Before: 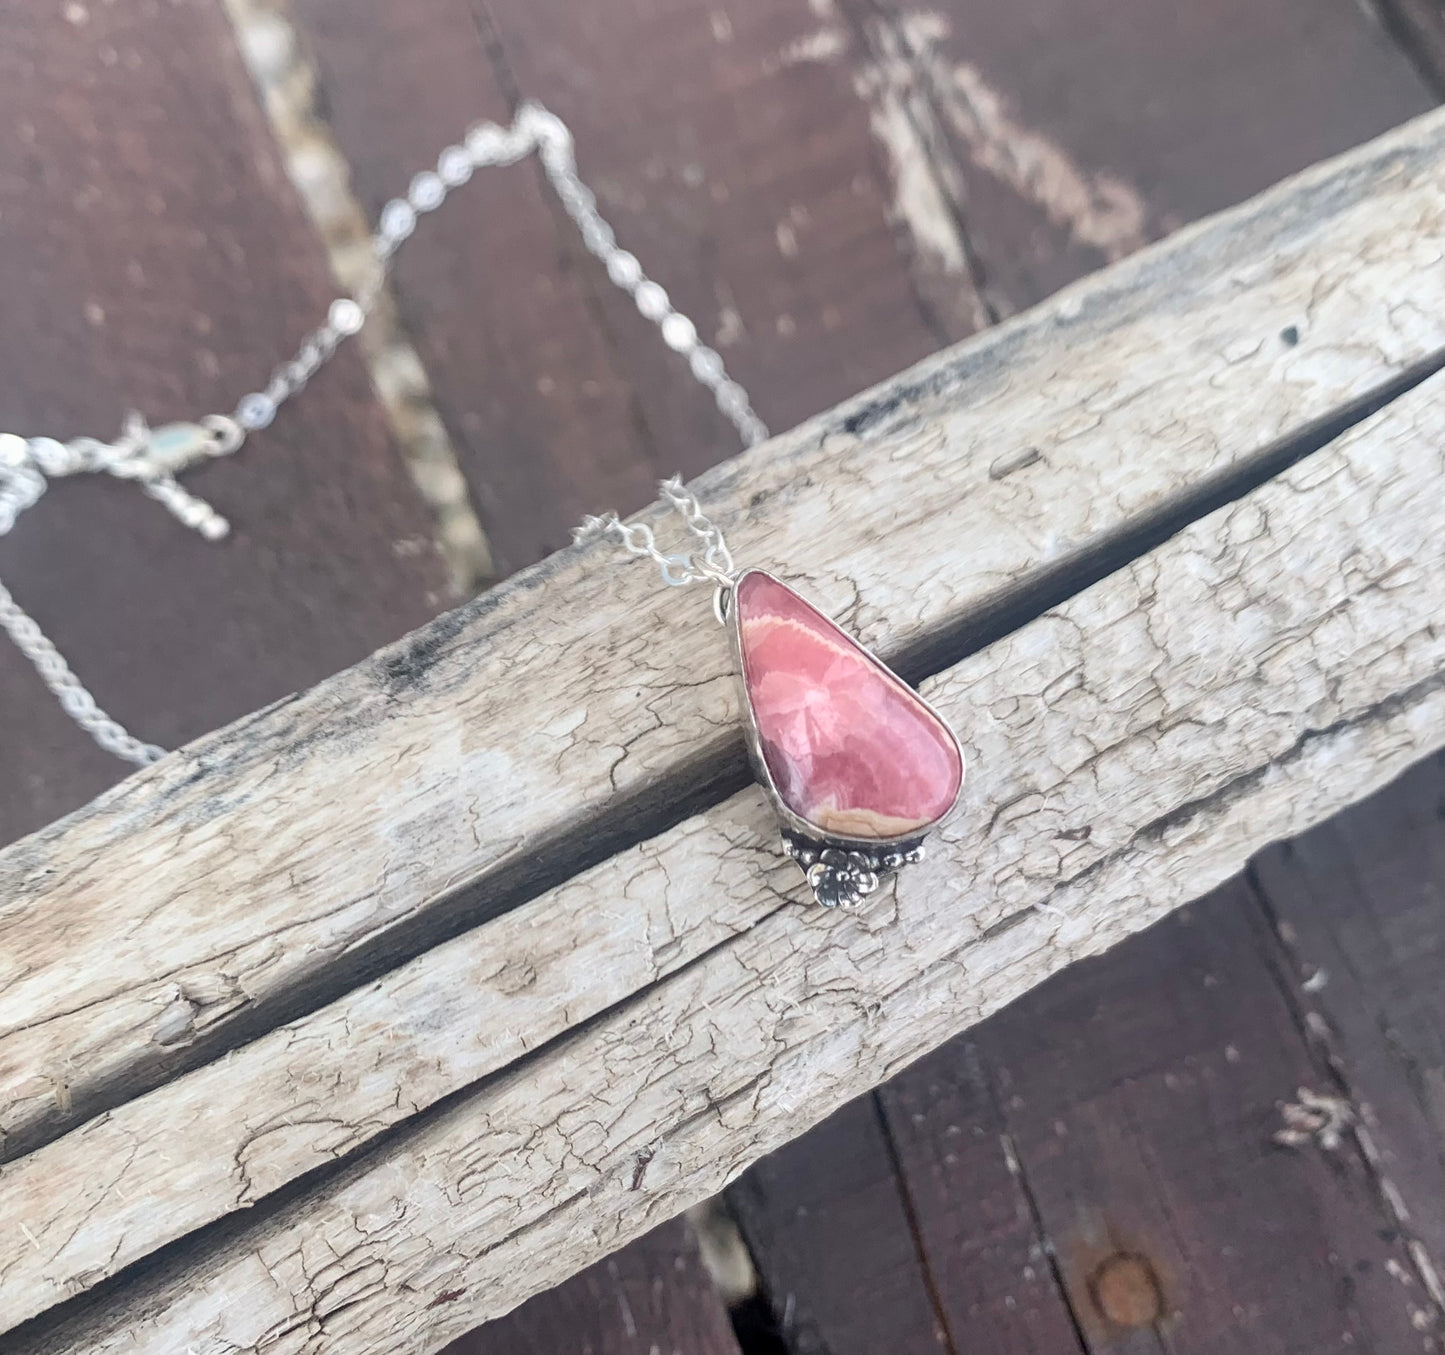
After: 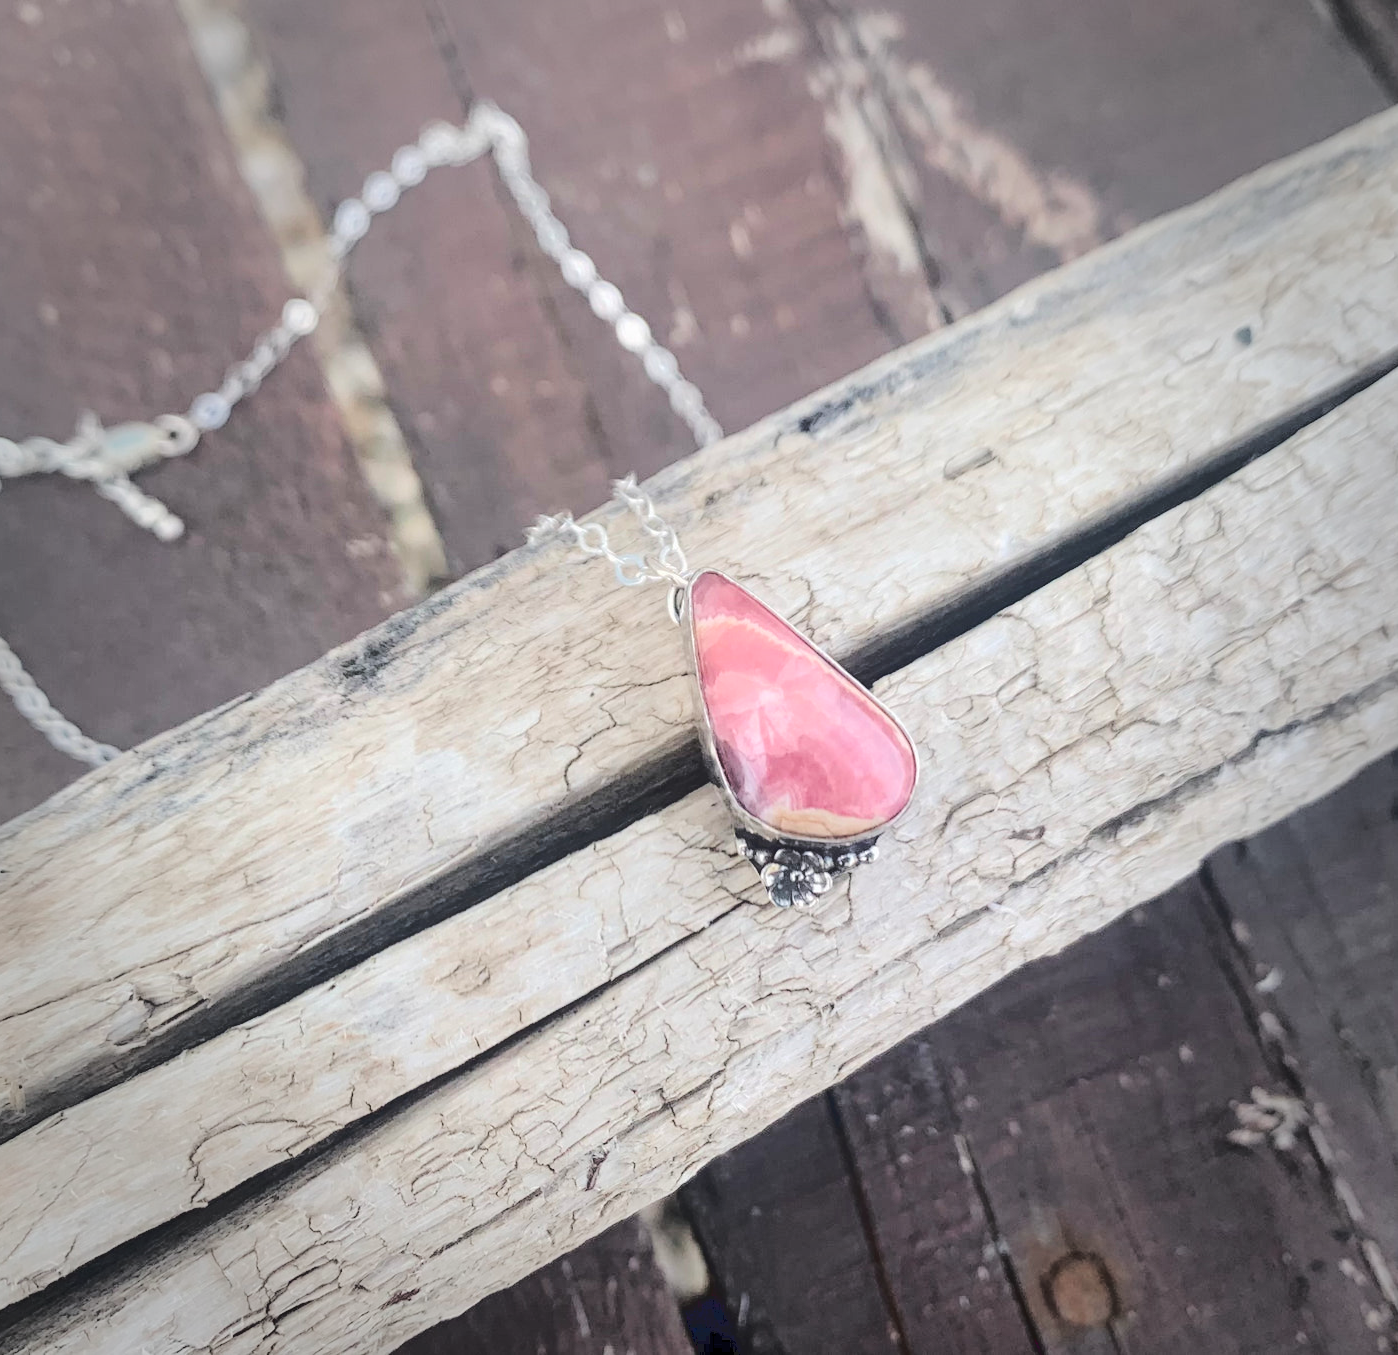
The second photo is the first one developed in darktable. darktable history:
vignetting: fall-off start 65.2%, brightness -0.402, saturation -0.294, width/height ratio 0.886, unbound false
crop and rotate: left 3.216%
tone curve: curves: ch0 [(0, 0) (0.003, 0.117) (0.011, 0.115) (0.025, 0.116) (0.044, 0.116) (0.069, 0.112) (0.1, 0.113) (0.136, 0.127) (0.177, 0.148) (0.224, 0.191) (0.277, 0.249) (0.335, 0.363) (0.399, 0.479) (0.468, 0.589) (0.543, 0.664) (0.623, 0.733) (0.709, 0.799) (0.801, 0.852) (0.898, 0.914) (1, 1)], color space Lab, linked channels, preserve colors none
